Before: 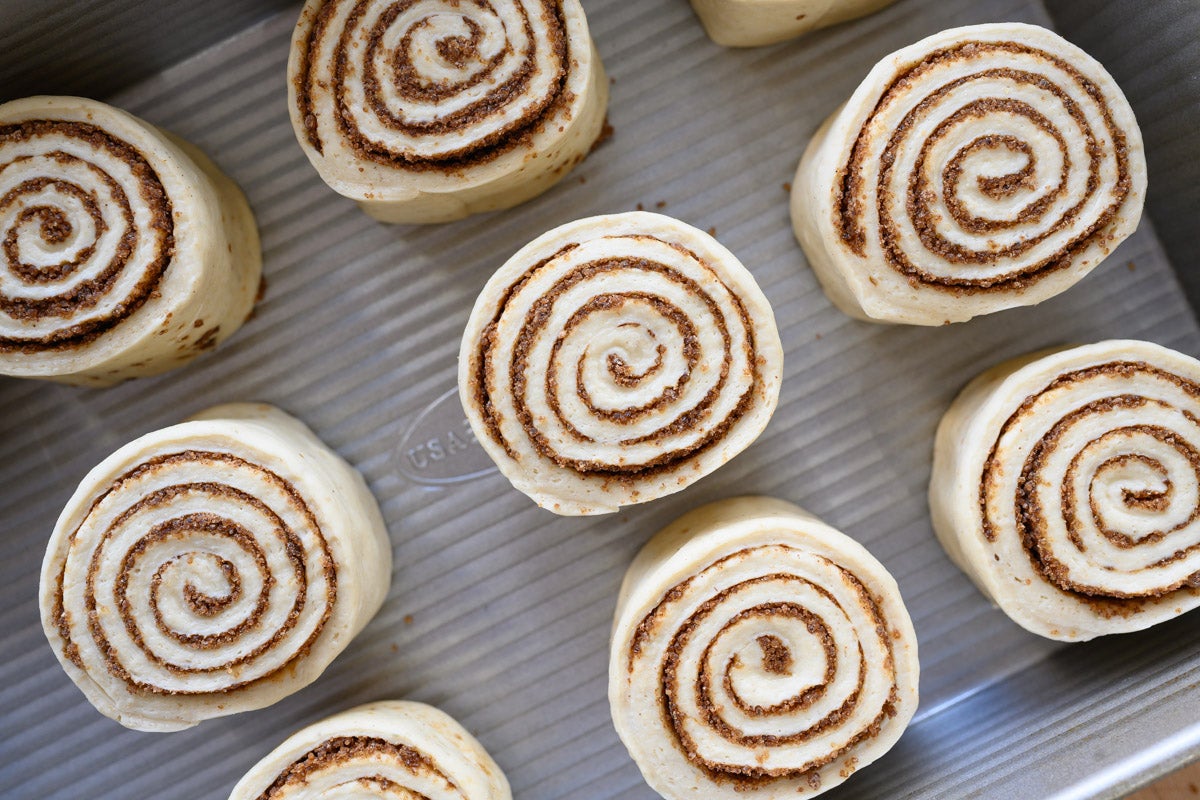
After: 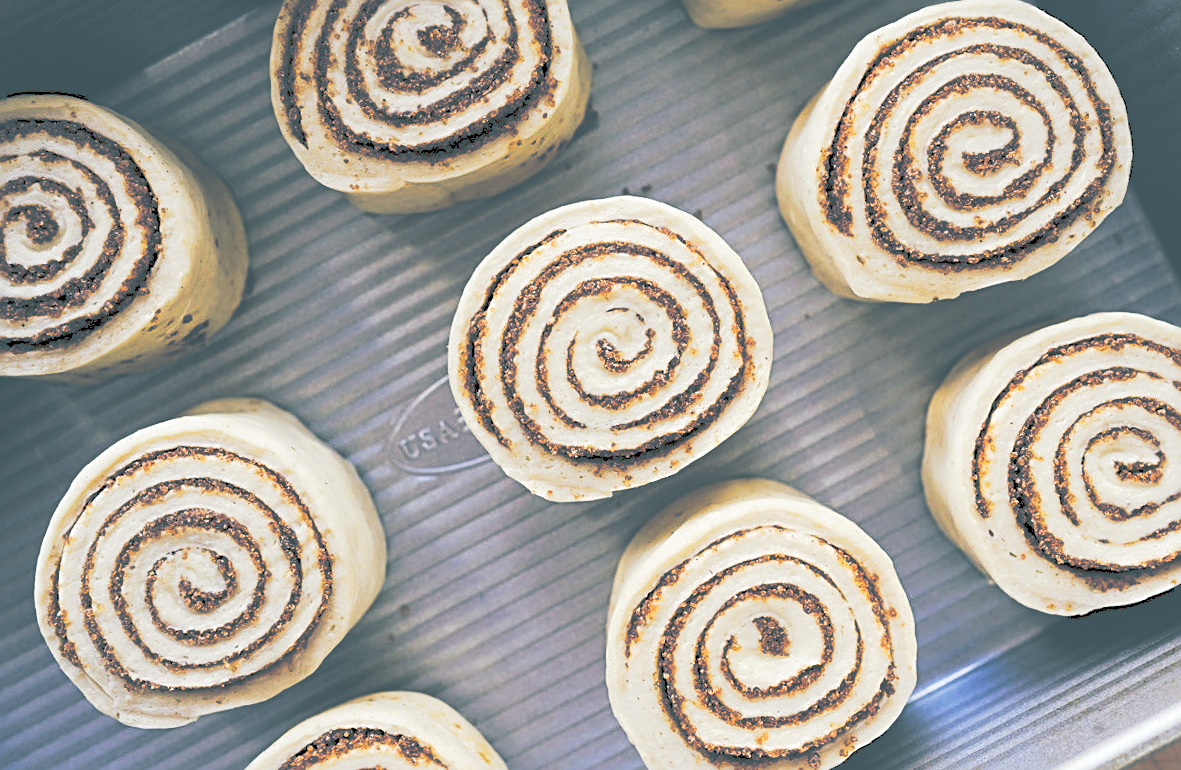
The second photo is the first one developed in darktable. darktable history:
color balance rgb: perceptual saturation grading › global saturation 25%, global vibrance 10%
tone curve: curves: ch0 [(0, 0) (0.003, 0.345) (0.011, 0.345) (0.025, 0.345) (0.044, 0.349) (0.069, 0.353) (0.1, 0.356) (0.136, 0.359) (0.177, 0.366) (0.224, 0.378) (0.277, 0.398) (0.335, 0.429) (0.399, 0.476) (0.468, 0.545) (0.543, 0.624) (0.623, 0.721) (0.709, 0.811) (0.801, 0.876) (0.898, 0.913) (1, 1)], preserve colors none
rotate and perspective: rotation -1.42°, crop left 0.016, crop right 0.984, crop top 0.035, crop bottom 0.965
split-toning: shadows › hue 205.2°, shadows › saturation 0.43, highlights › hue 54°, highlights › saturation 0.54
sharpen: radius 2.676, amount 0.669
